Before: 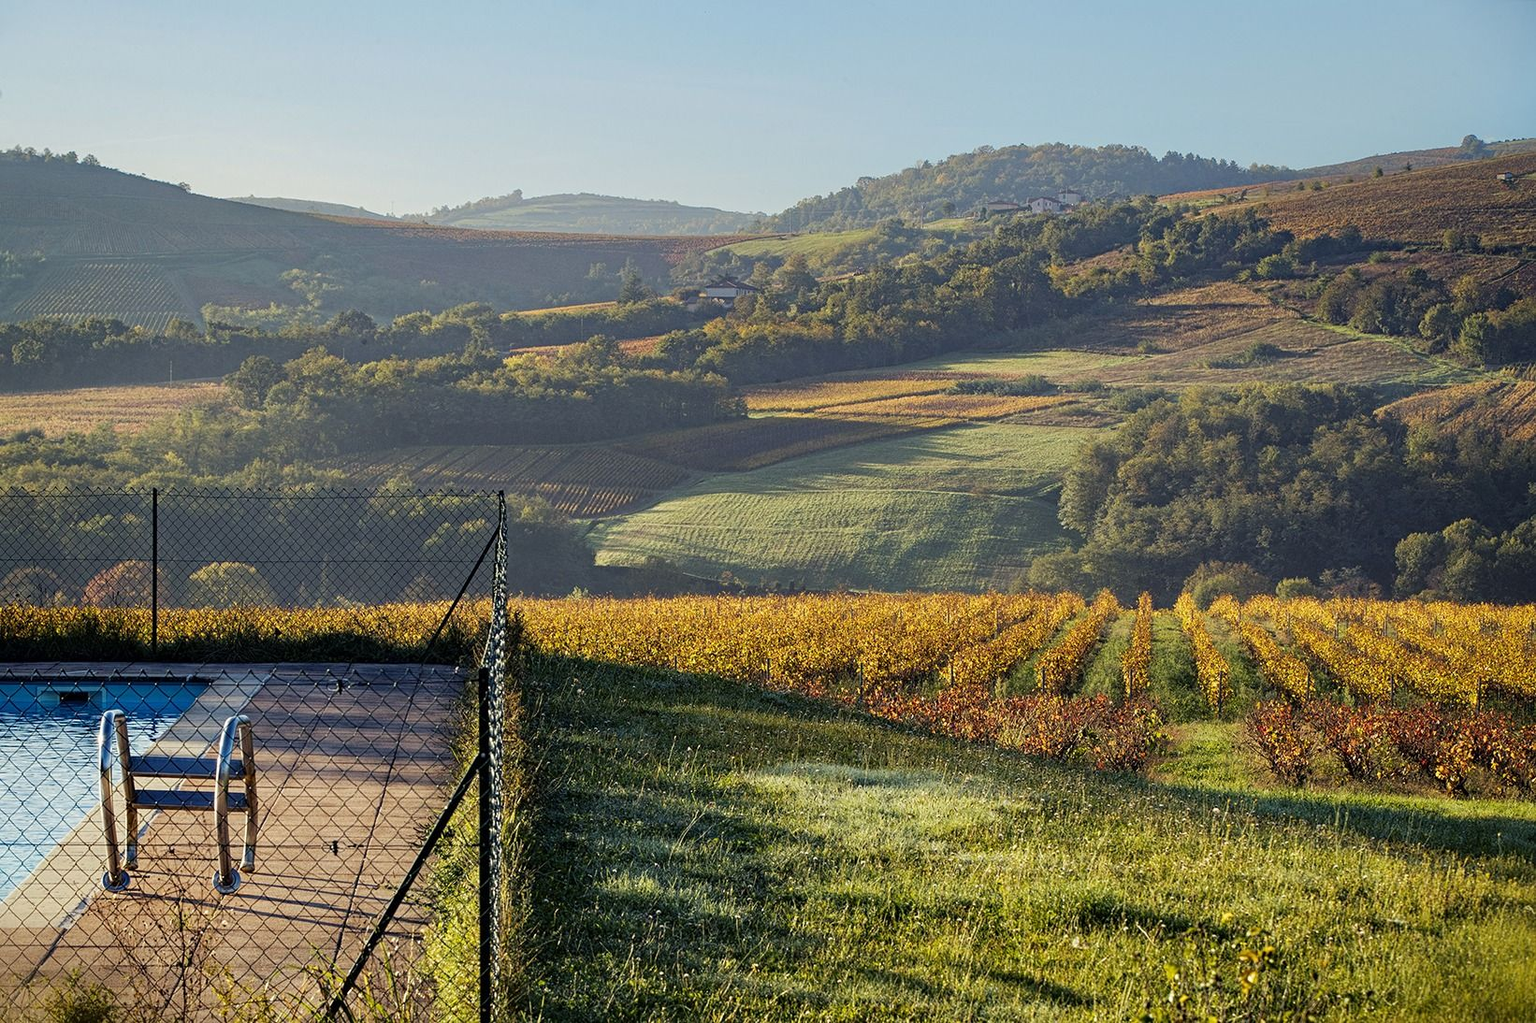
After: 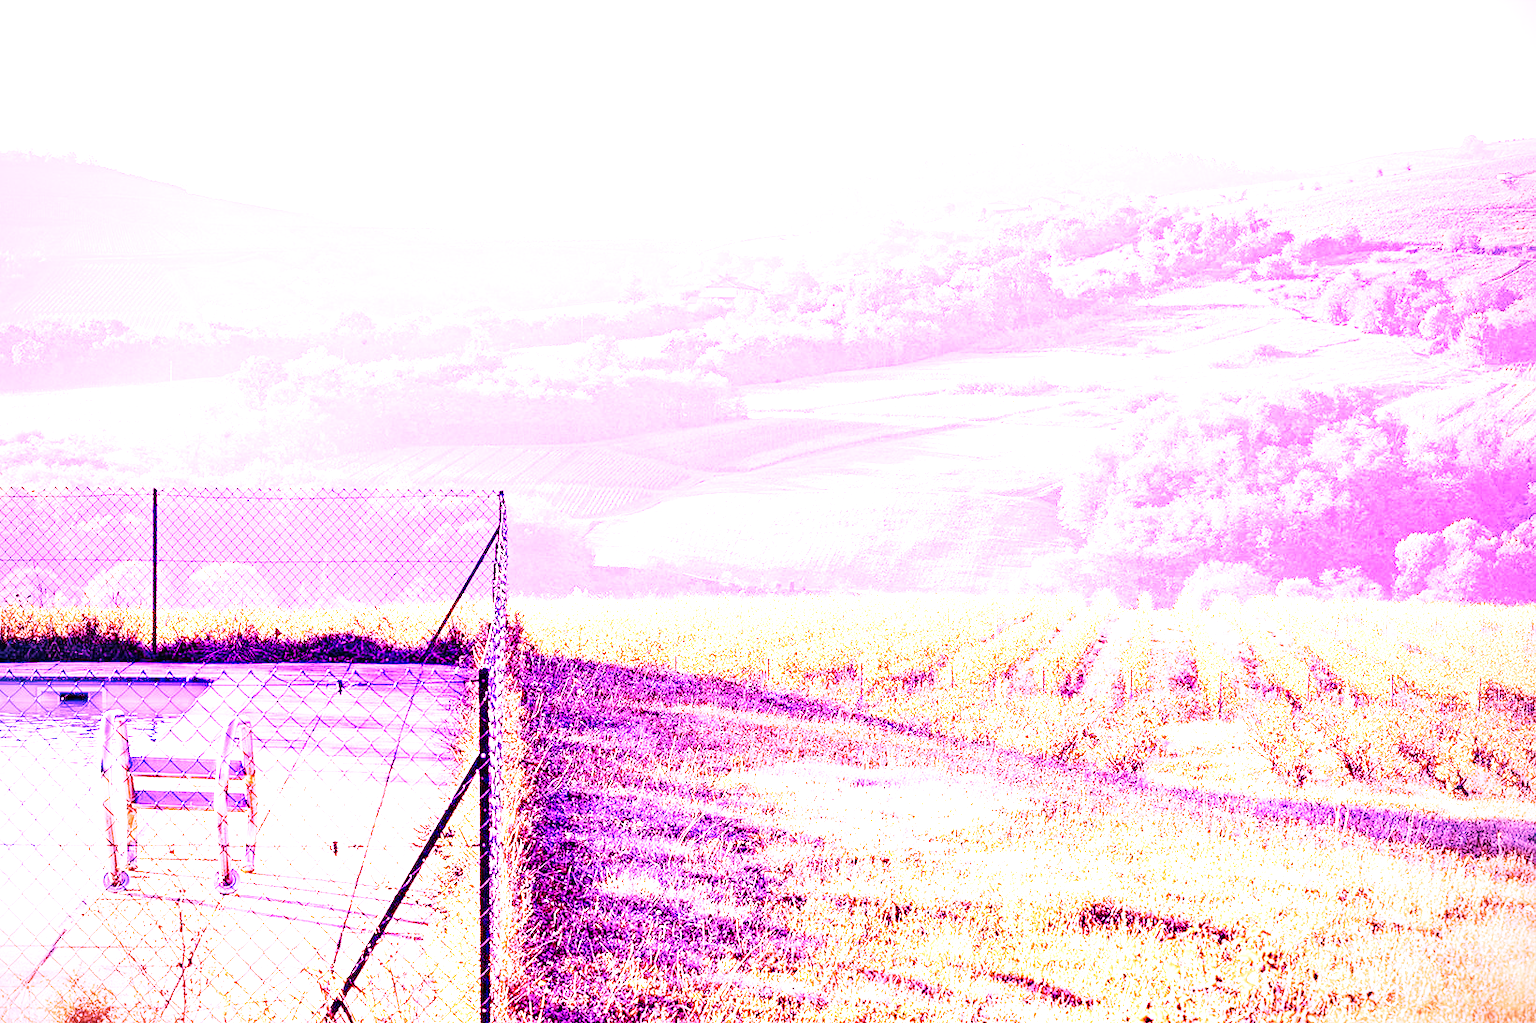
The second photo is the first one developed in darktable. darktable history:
vignetting: fall-off radius 60.92%
white balance: red 8, blue 8
base curve: curves: ch0 [(0, 0) (0.028, 0.03) (0.121, 0.232) (0.46, 0.748) (0.859, 0.968) (1, 1)], preserve colors none
